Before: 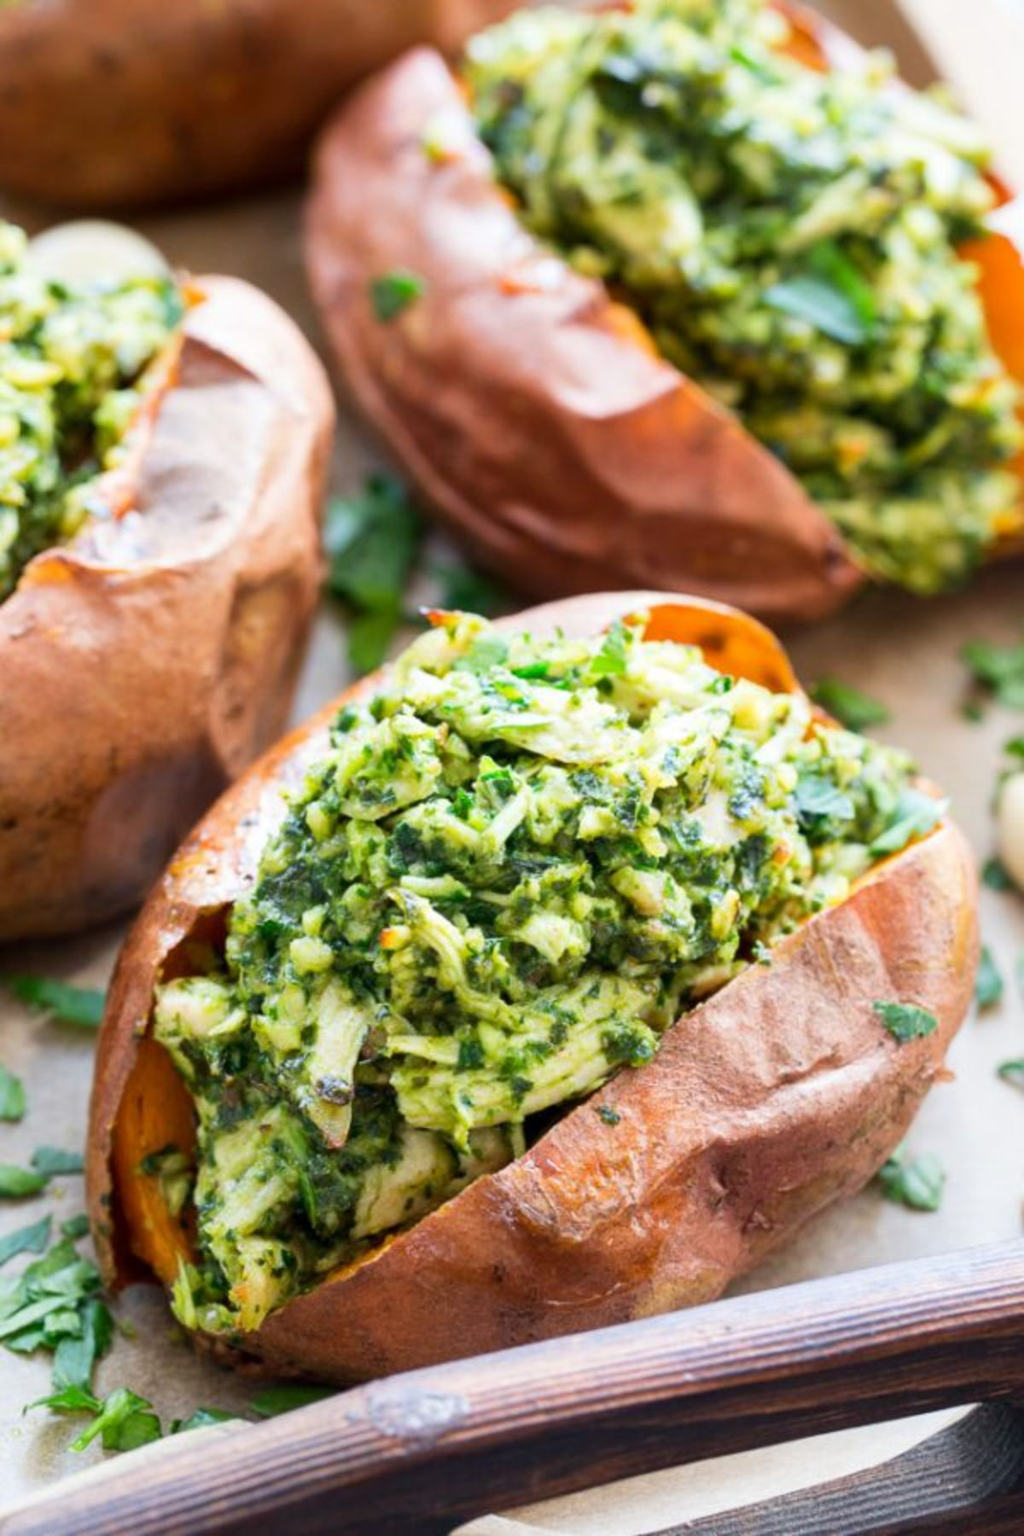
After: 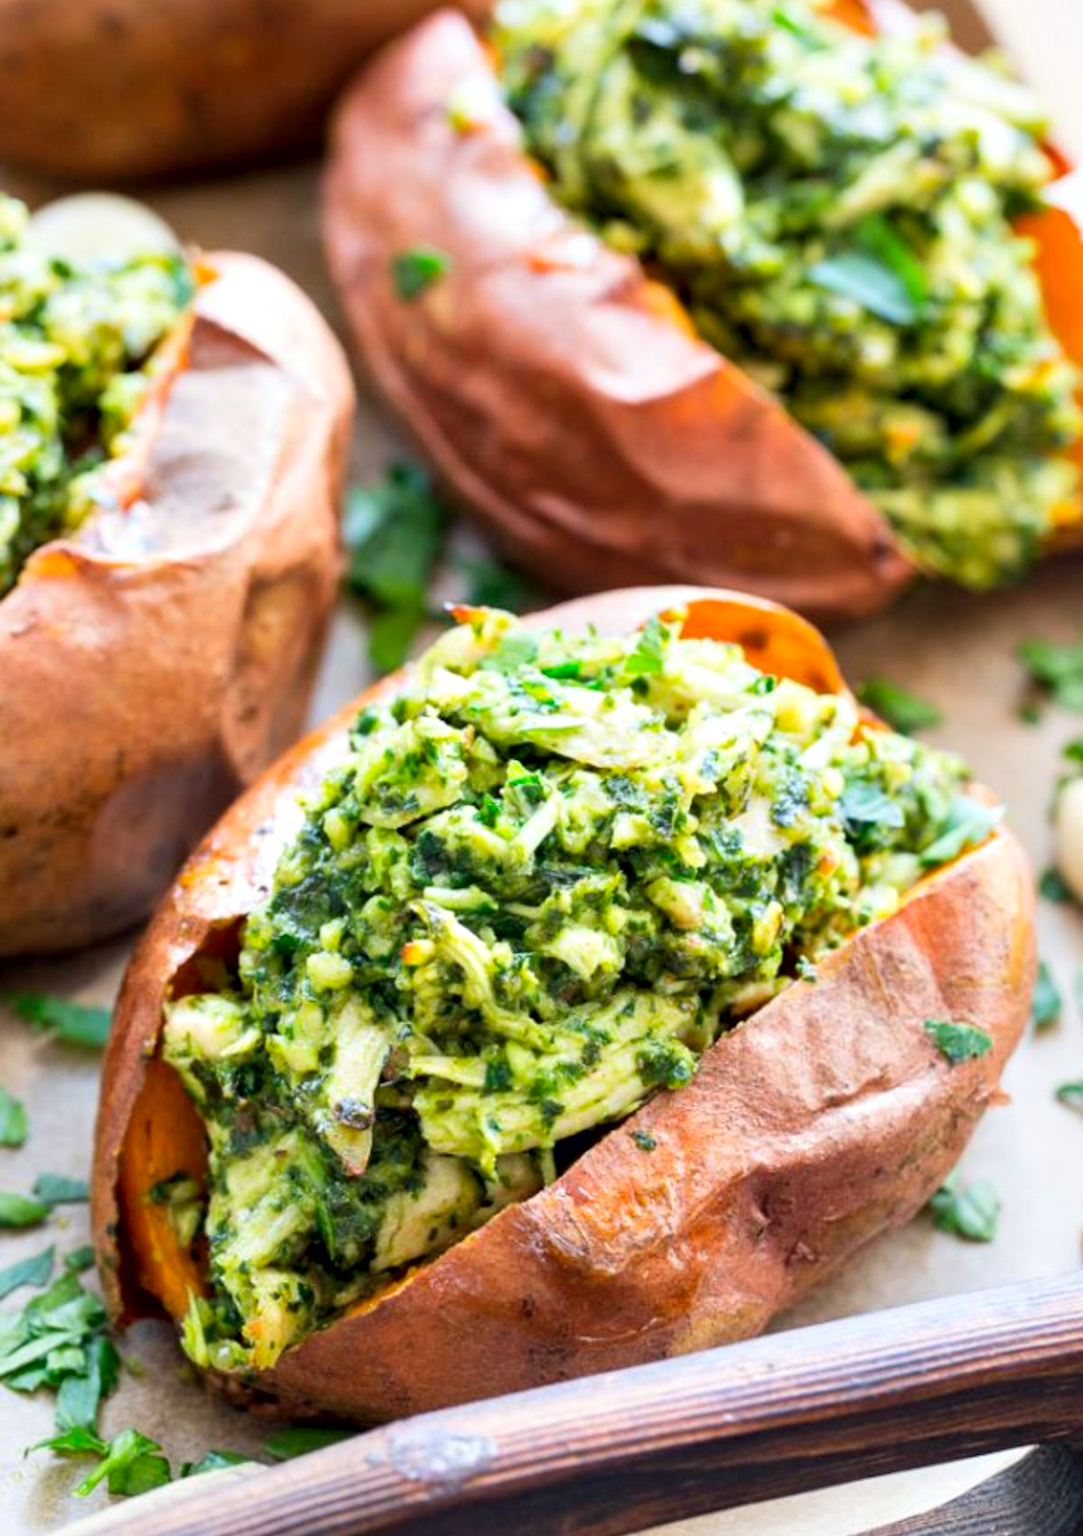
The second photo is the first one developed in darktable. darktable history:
crop and rotate: top 2.479%, bottom 3.018%
contrast equalizer: octaves 7, y [[0.6 ×6], [0.55 ×6], [0 ×6], [0 ×6], [0 ×6]], mix 0.35
contrast brightness saturation: contrast 0.03, brightness 0.06, saturation 0.13
